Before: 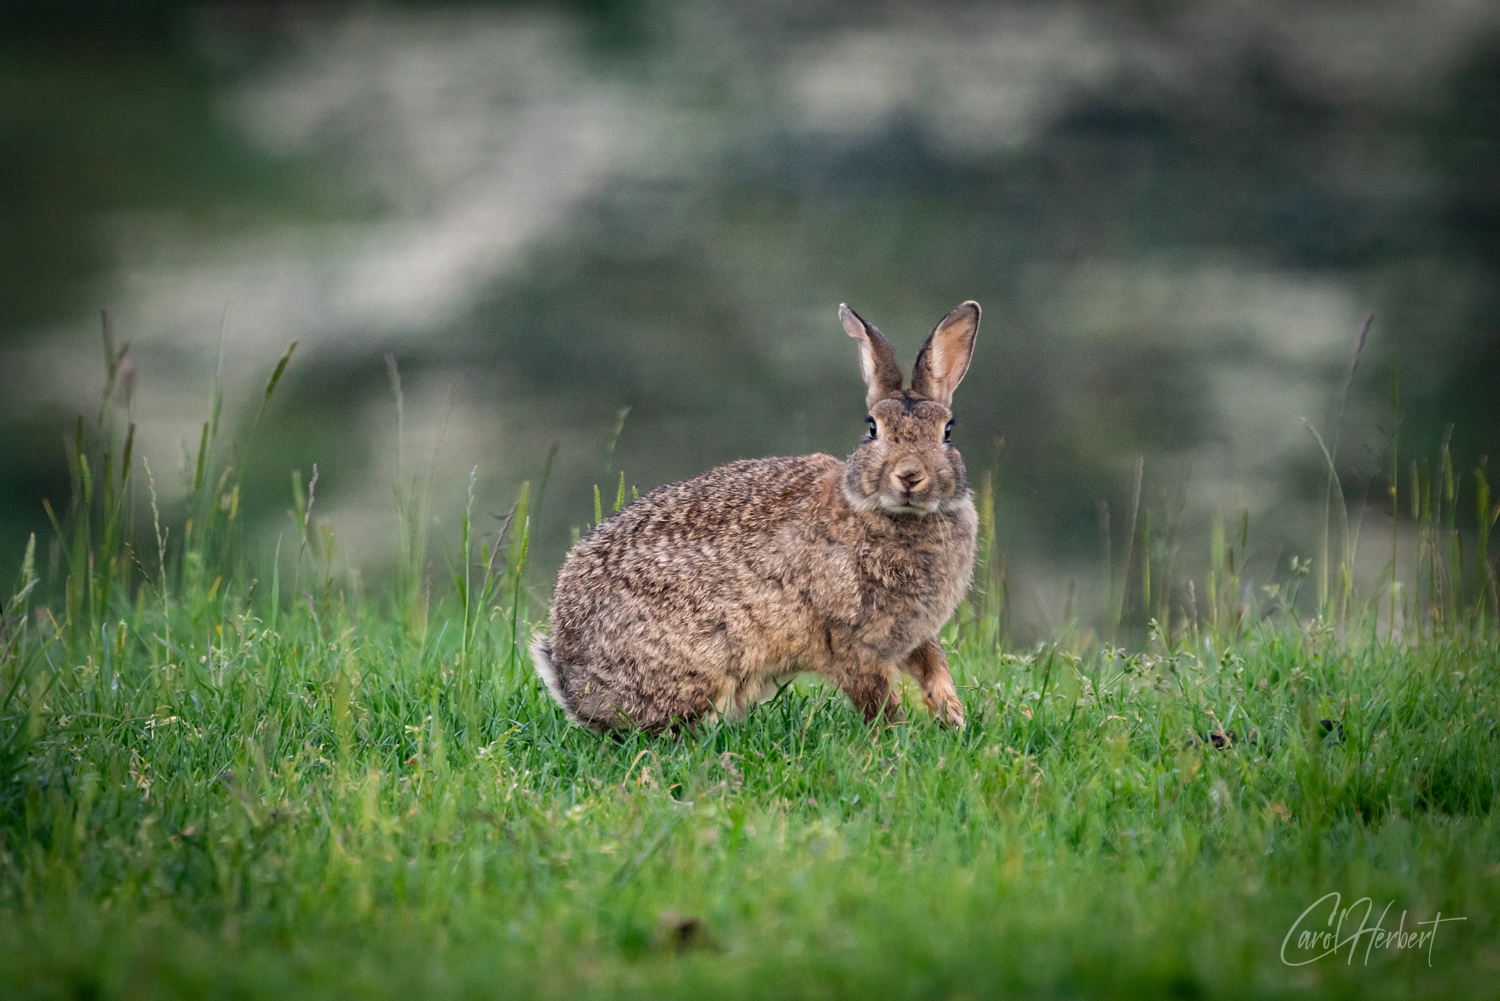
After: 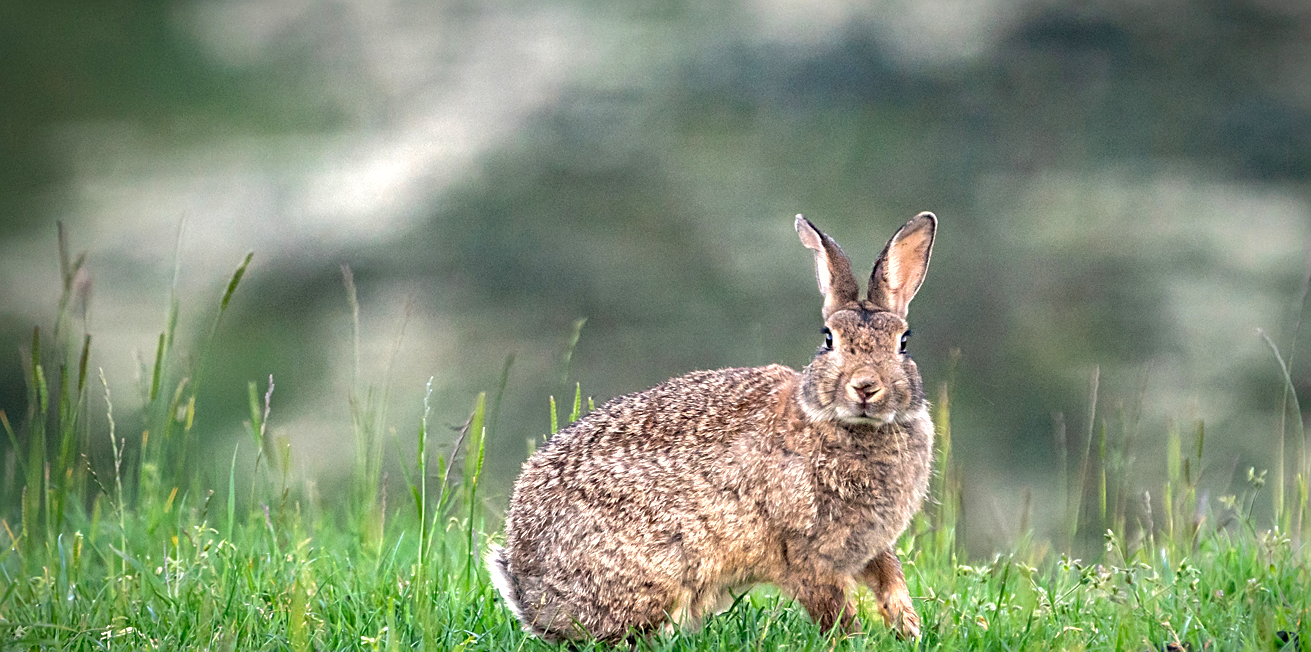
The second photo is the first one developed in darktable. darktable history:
sharpen: on, module defaults
shadows and highlights: on, module defaults
crop: left 2.98%, top 8.911%, right 9.62%, bottom 25.901%
exposure: black level correction 0.001, exposure 0.499 EV, compensate exposure bias true, compensate highlight preservation false
tone equalizer: -8 EV -0.434 EV, -7 EV -0.385 EV, -6 EV -0.334 EV, -5 EV -0.248 EV, -3 EV 0.198 EV, -2 EV 0.351 EV, -1 EV 0.409 EV, +0 EV 0.409 EV
